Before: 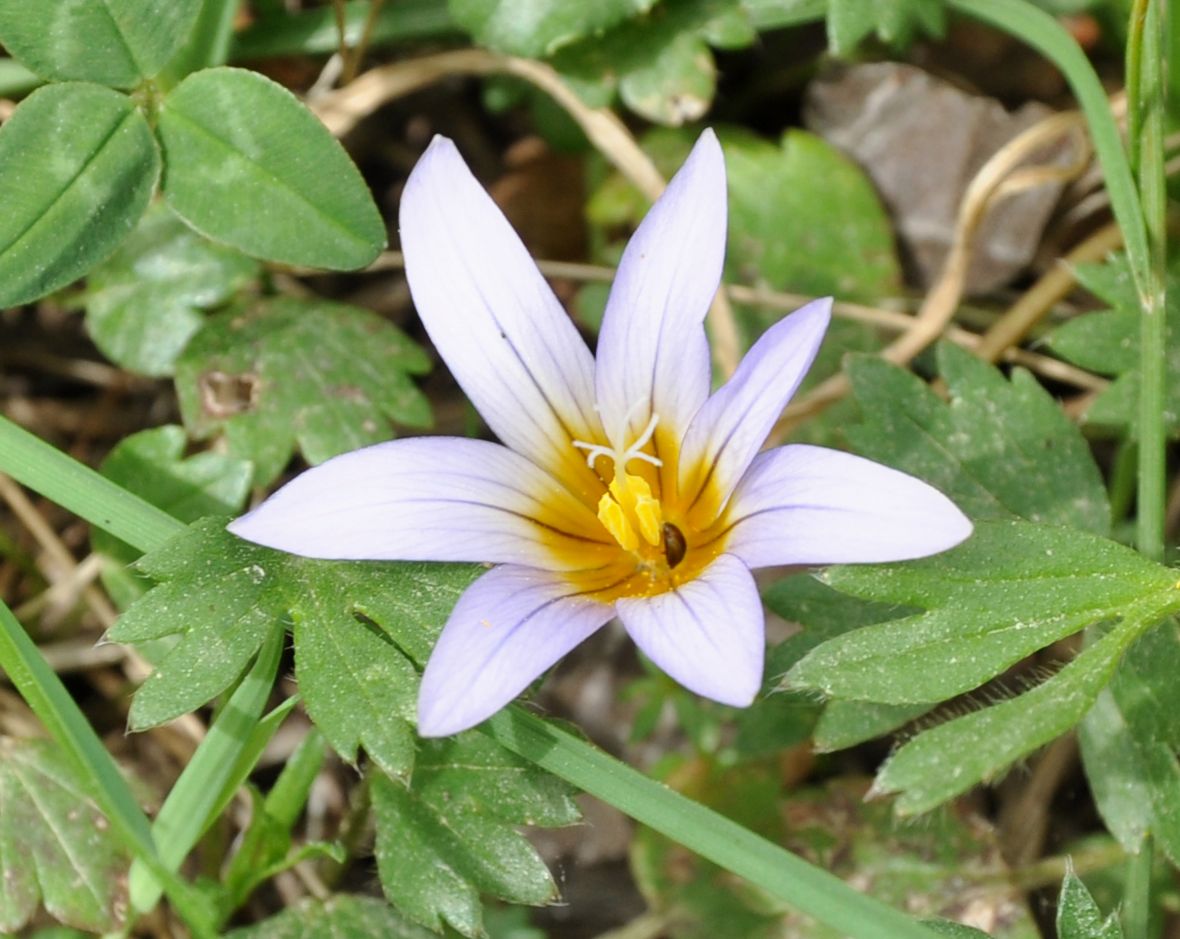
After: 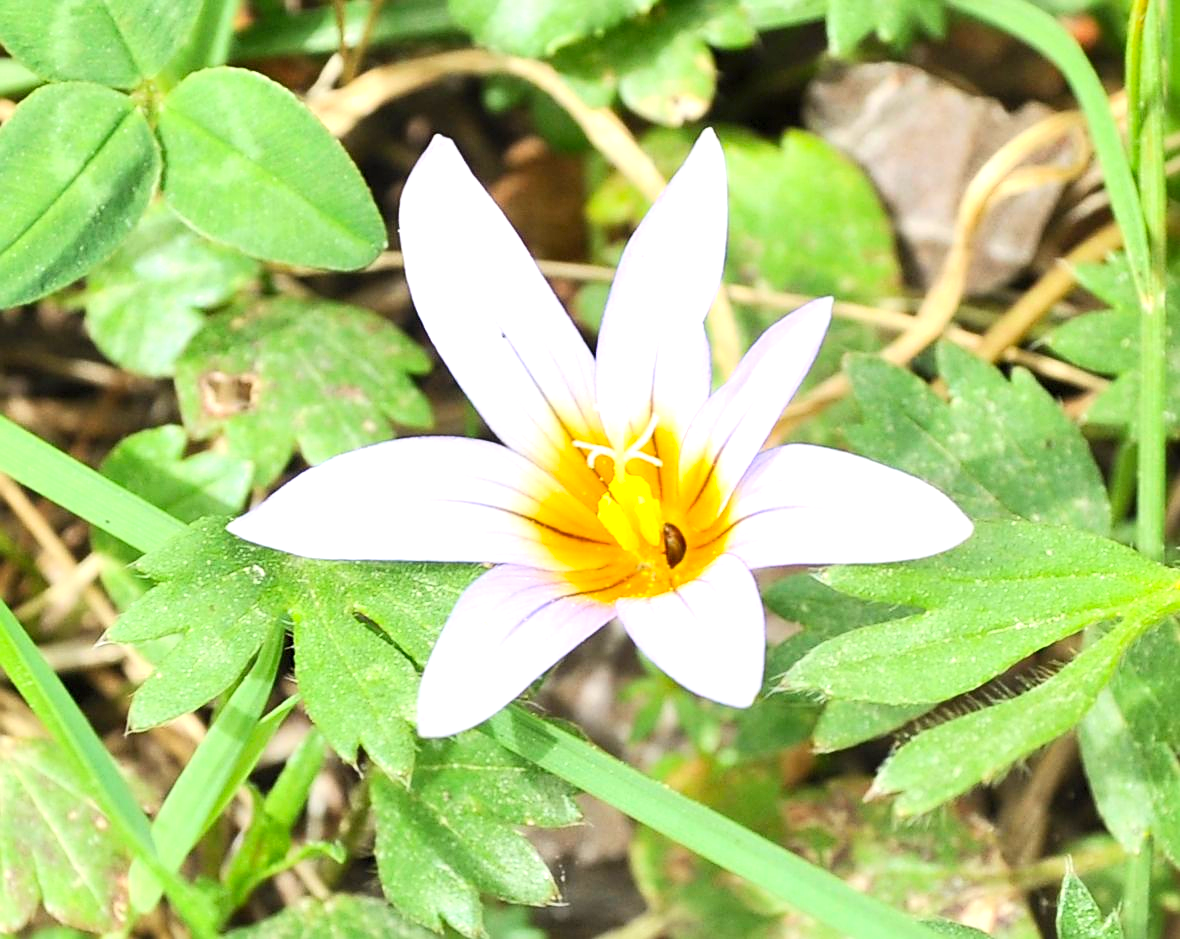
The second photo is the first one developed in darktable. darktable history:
exposure: exposure 0.792 EV, compensate highlight preservation false
tone equalizer: edges refinement/feathering 500, mask exposure compensation -1.57 EV, preserve details no
contrast brightness saturation: contrast 0.199, brightness 0.161, saturation 0.224
sharpen: on, module defaults
